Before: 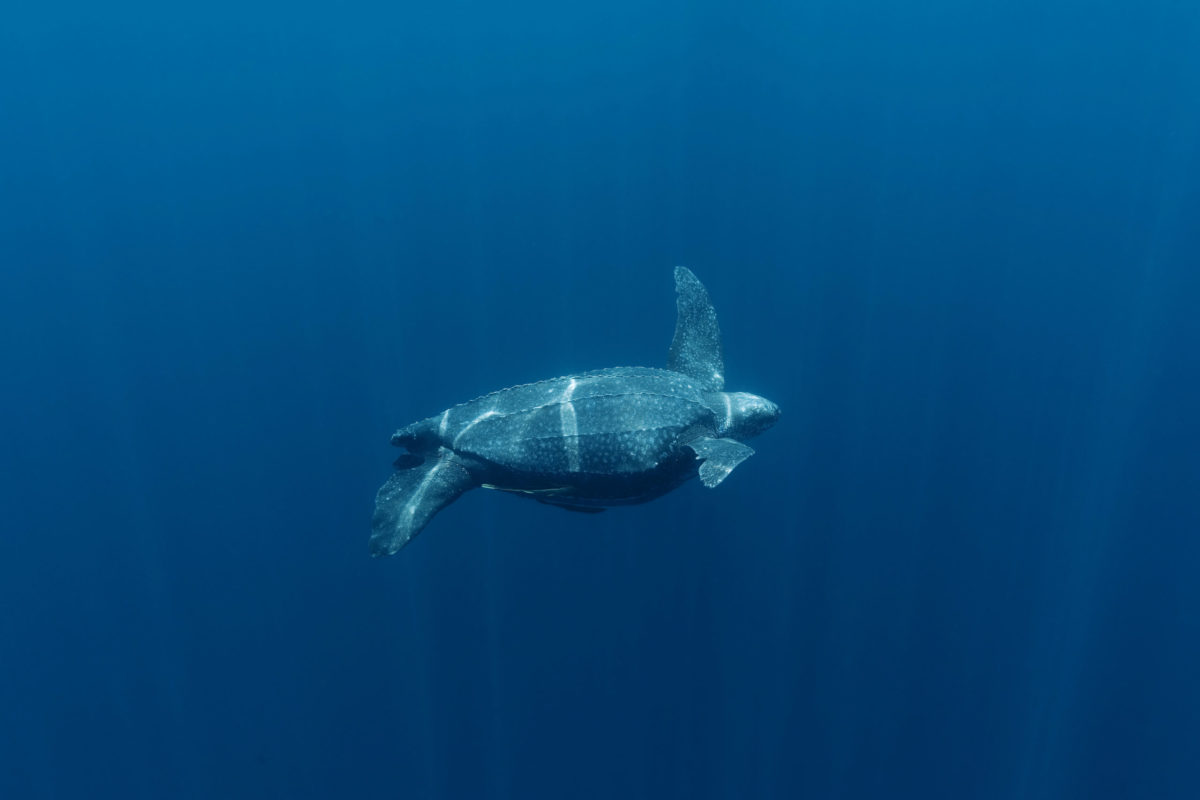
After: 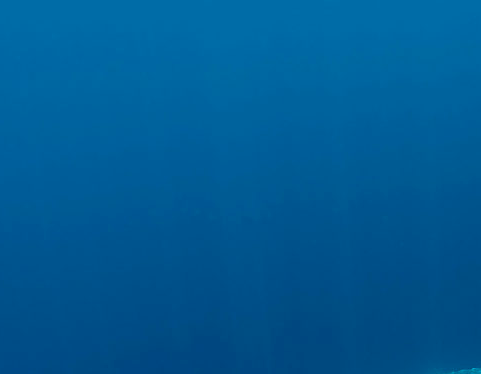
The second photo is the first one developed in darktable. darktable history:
velvia: on, module defaults
crop and rotate: left 11.022%, top 0.091%, right 48.843%, bottom 53.143%
sharpen: on, module defaults
